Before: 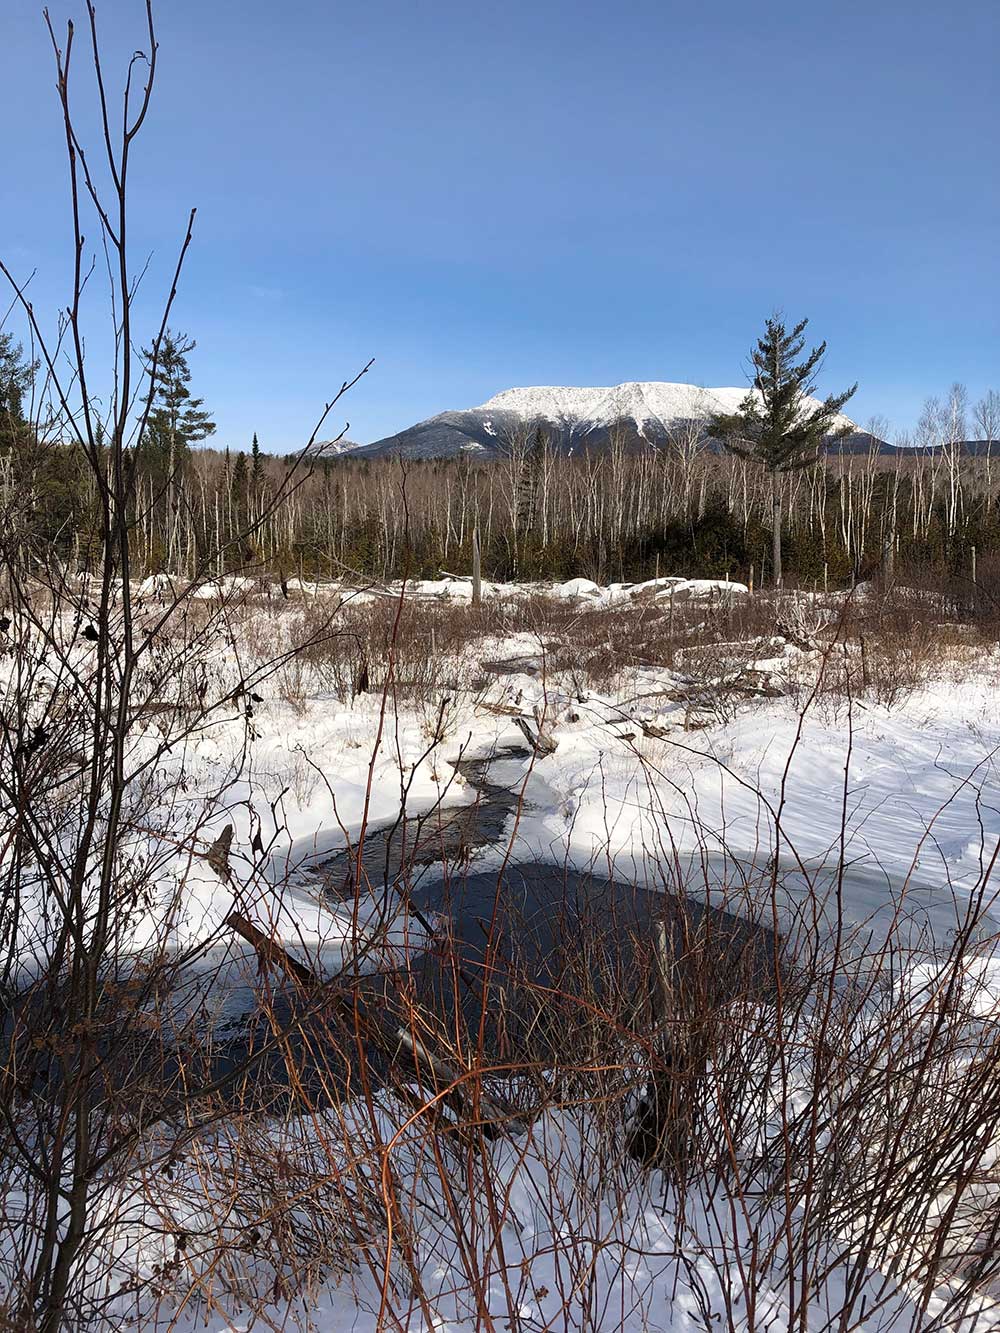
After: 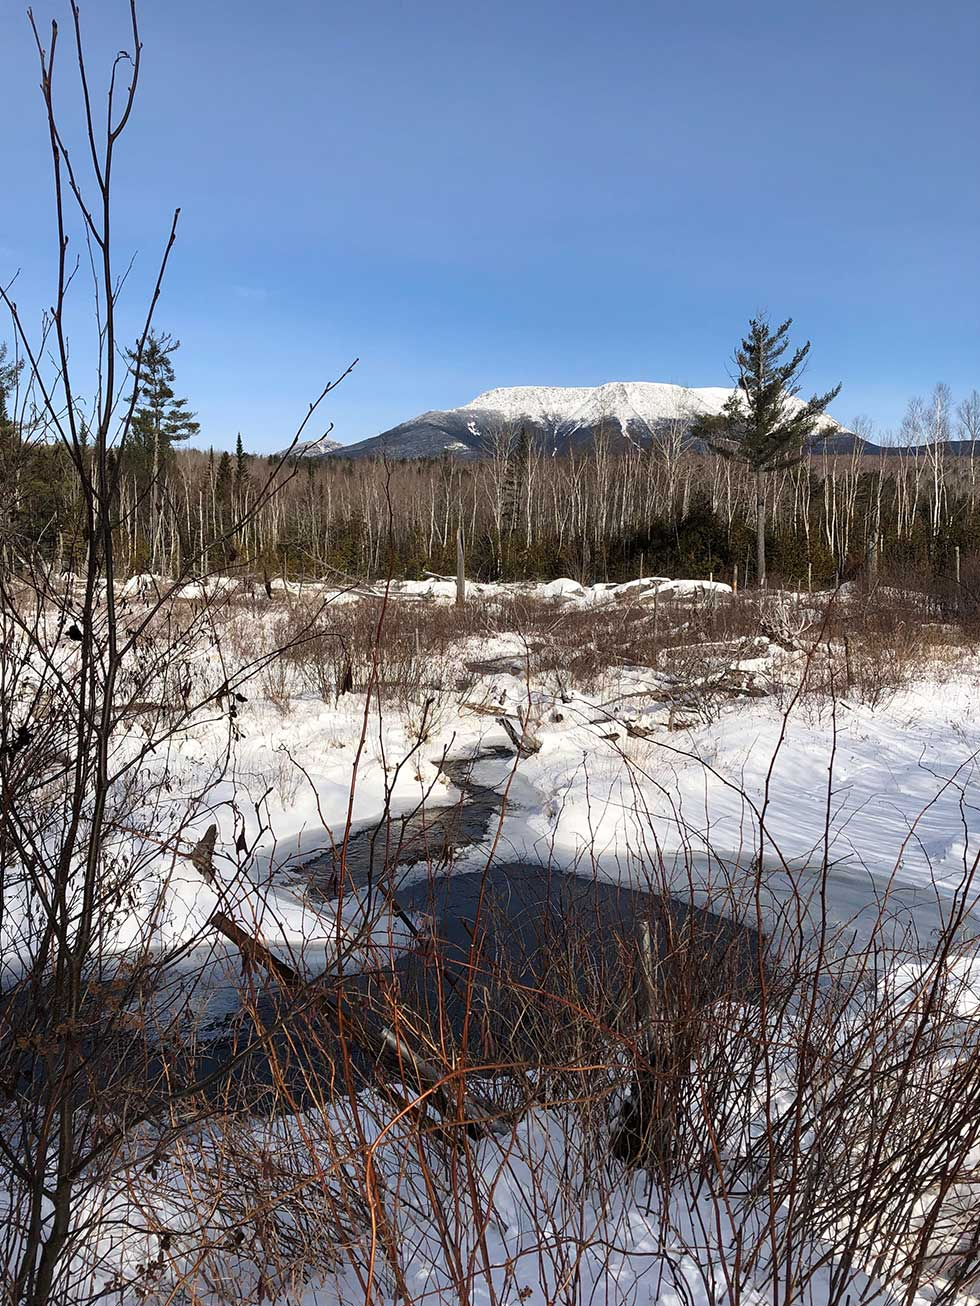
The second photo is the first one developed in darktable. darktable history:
crop: left 1.695%, right 0.276%, bottom 2.015%
